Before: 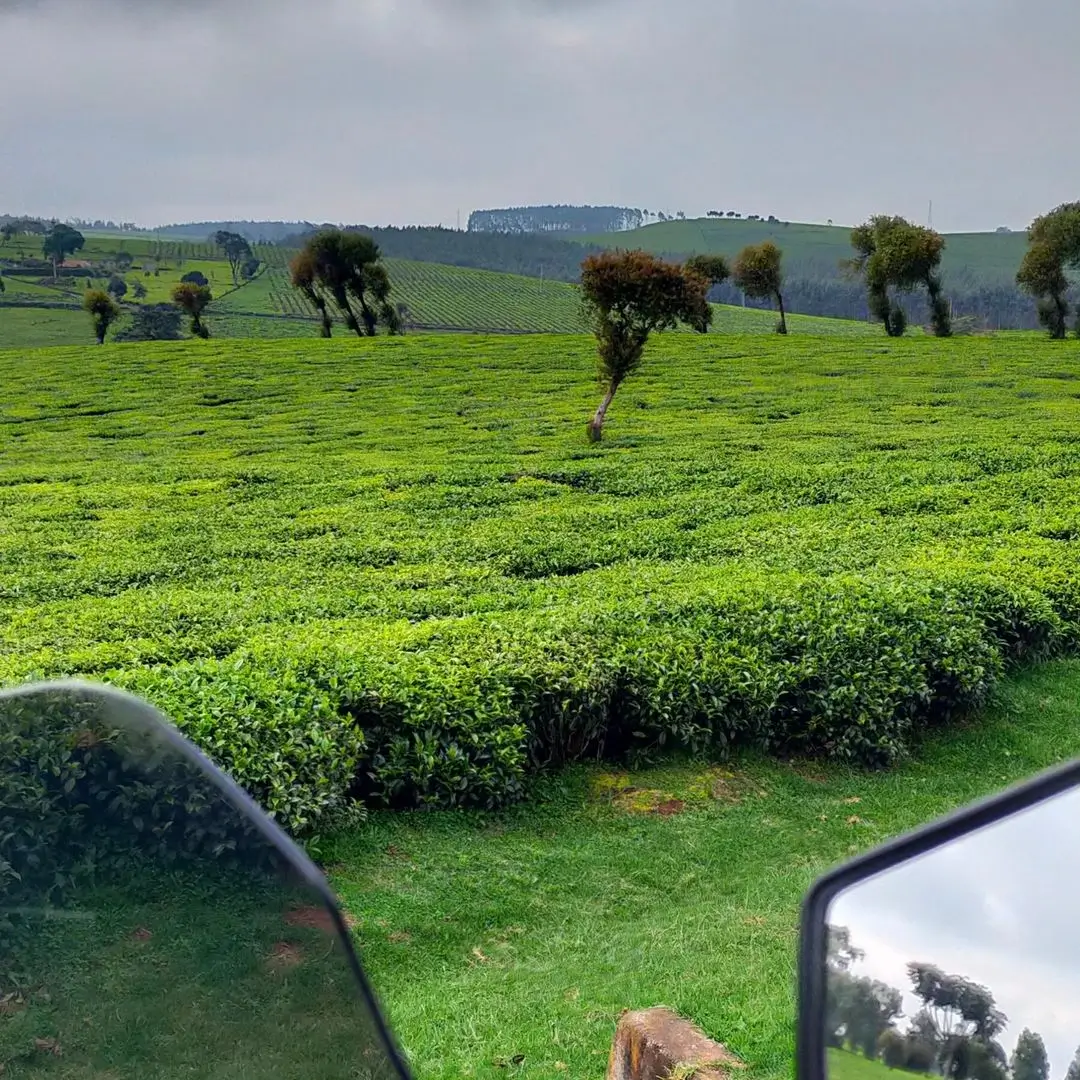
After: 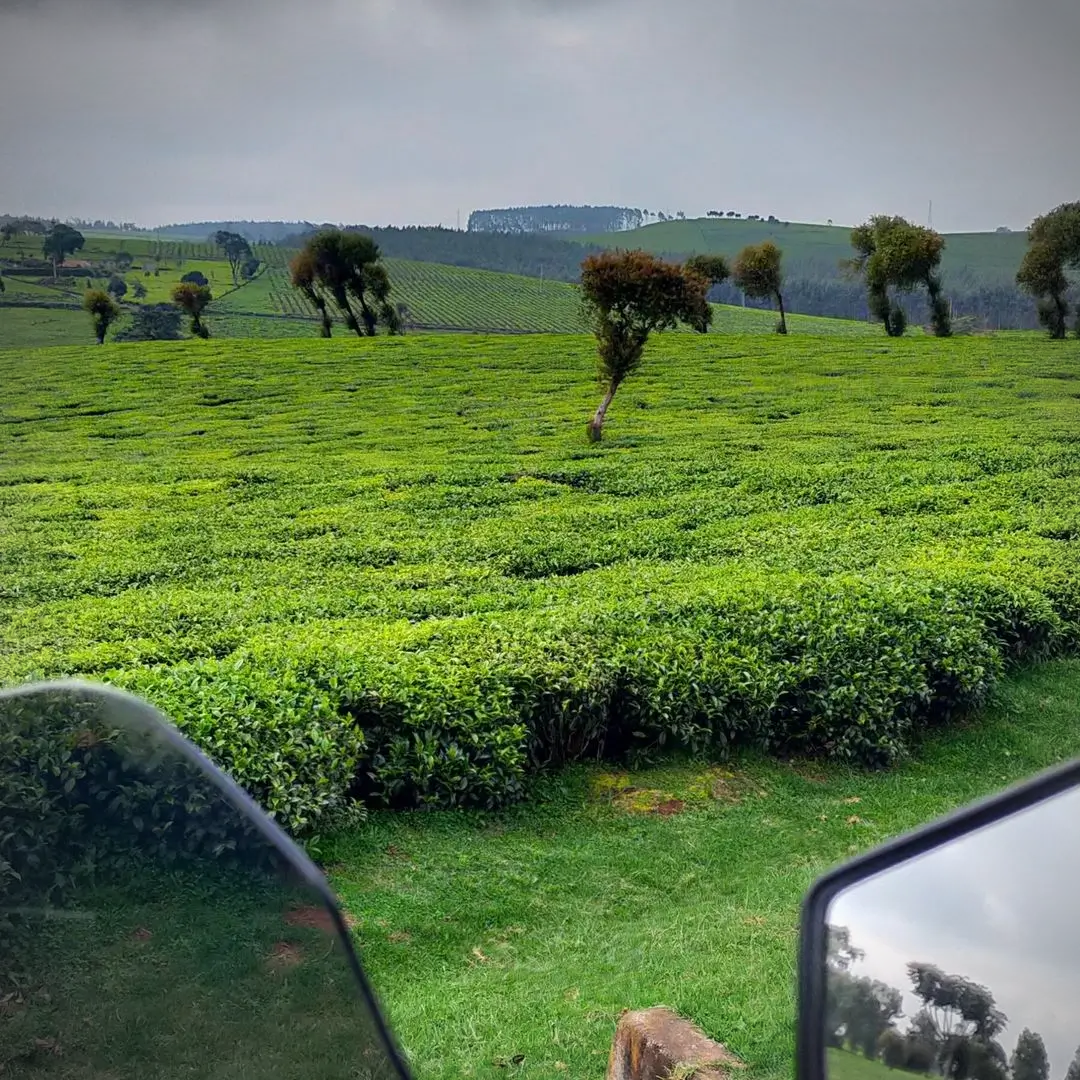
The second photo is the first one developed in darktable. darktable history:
vignetting: fall-off start 86.45%, automatic ratio true
